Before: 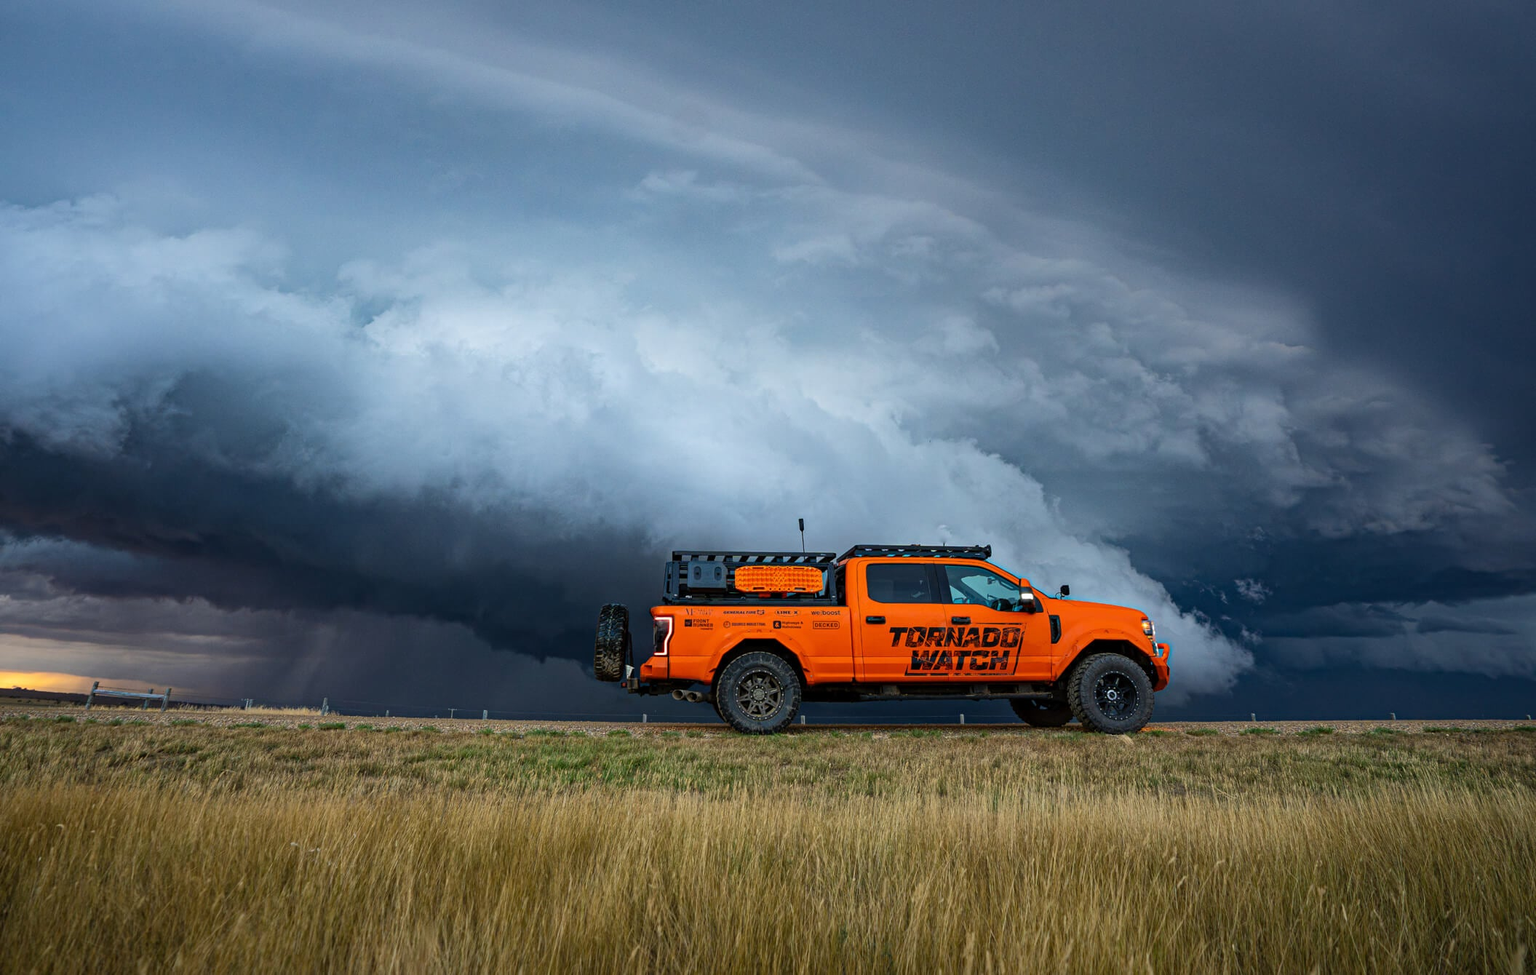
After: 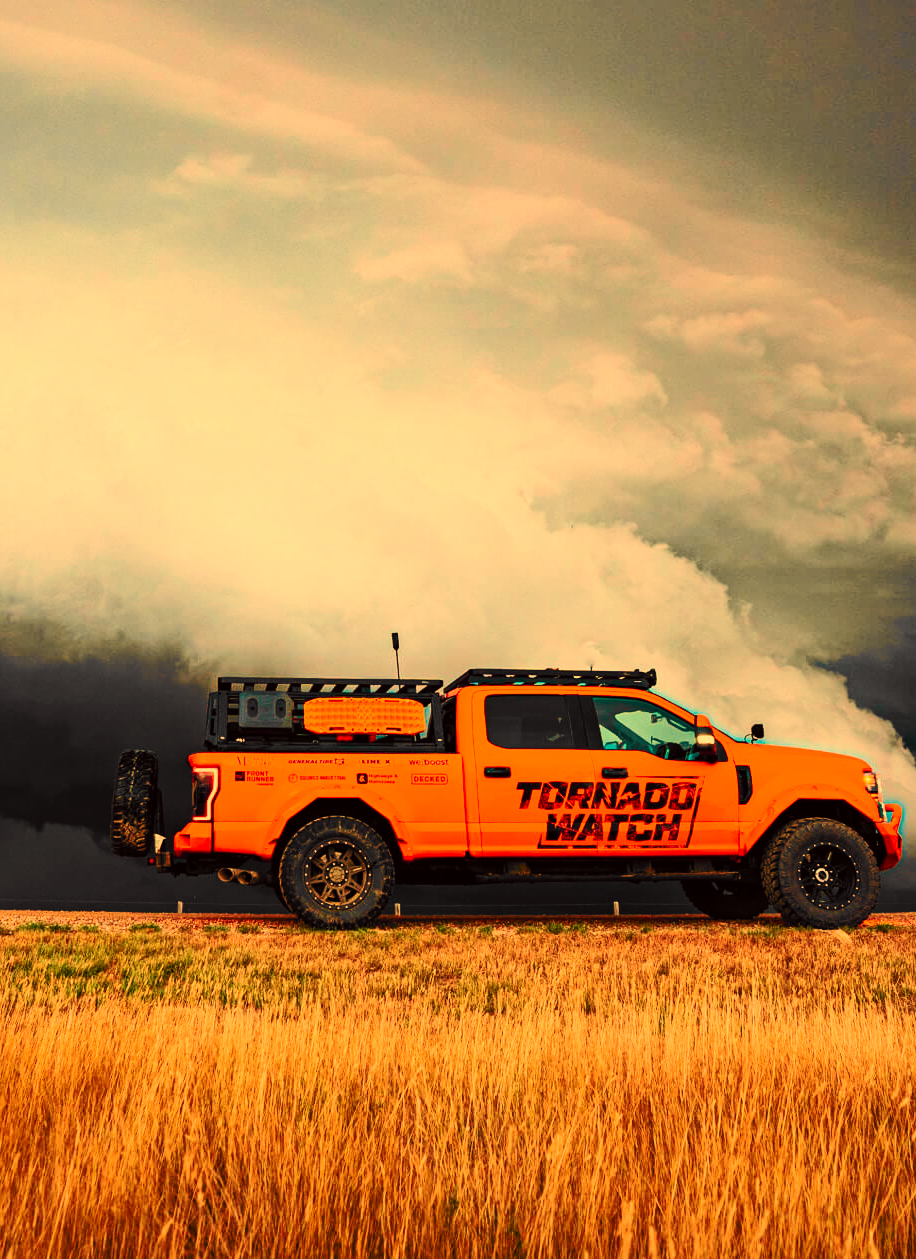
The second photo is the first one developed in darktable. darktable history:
base curve: curves: ch0 [(0, 0) (0.073, 0.04) (0.157, 0.139) (0.492, 0.492) (0.758, 0.758) (1, 1)], preserve colors none
crop: left 33.452%, top 6.025%, right 23.155%
color correction: highlights a* -0.95, highlights b* 4.5, shadows a* 3.55
white balance: red 1.467, blue 0.684
tone curve: curves: ch0 [(0, 0) (0.055, 0.057) (0.258, 0.307) (0.434, 0.543) (0.517, 0.657) (0.745, 0.874) (1, 1)]; ch1 [(0, 0) (0.346, 0.307) (0.418, 0.383) (0.46, 0.439) (0.482, 0.493) (0.502, 0.497) (0.517, 0.506) (0.55, 0.561) (0.588, 0.61) (0.646, 0.688) (1, 1)]; ch2 [(0, 0) (0.346, 0.34) (0.431, 0.45) (0.485, 0.499) (0.5, 0.503) (0.527, 0.508) (0.545, 0.562) (0.679, 0.706) (1, 1)], color space Lab, independent channels, preserve colors none
